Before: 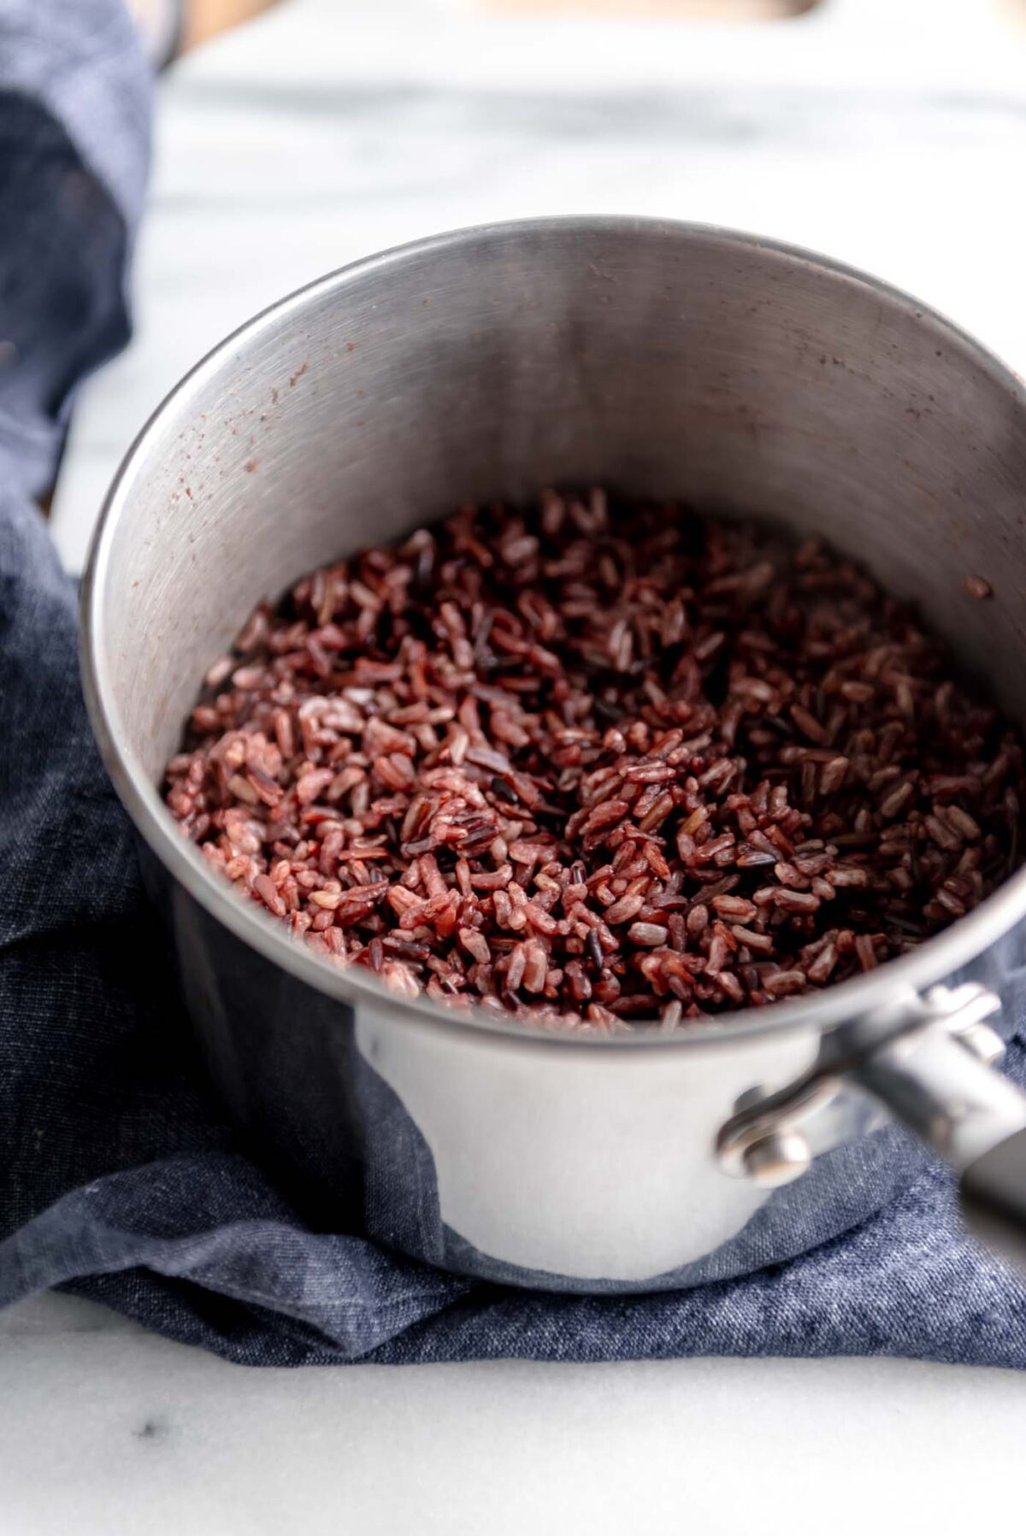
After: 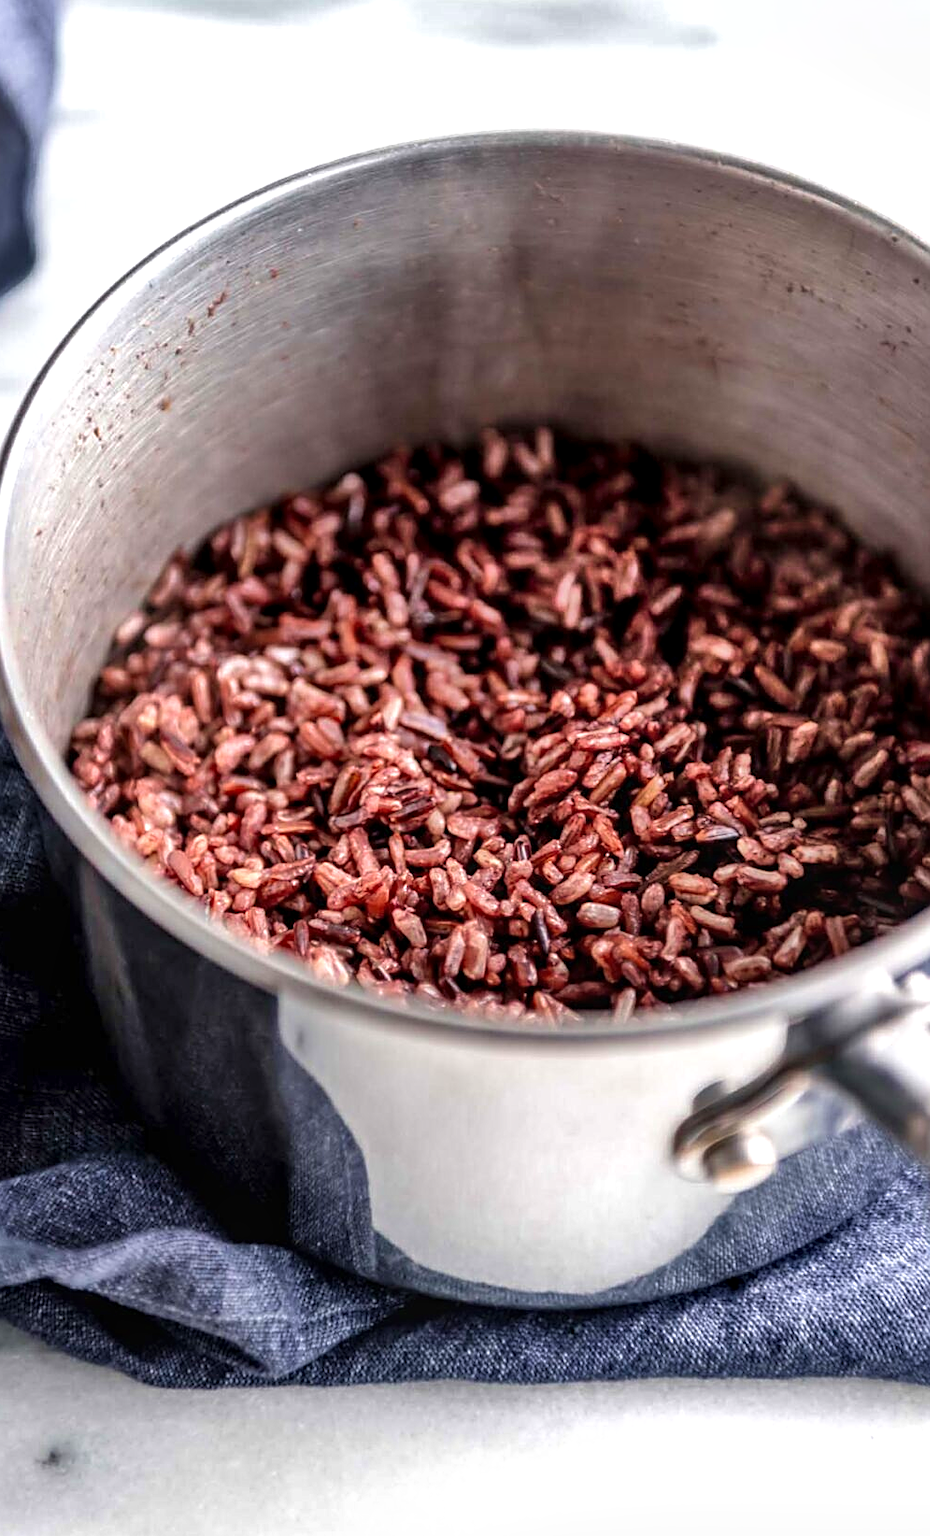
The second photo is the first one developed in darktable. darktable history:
velvia: on, module defaults
crop: left 9.833%, top 6.311%, right 7.147%, bottom 2.173%
local contrast: on, module defaults
sharpen: on, module defaults
exposure: exposure 0.338 EV, compensate highlight preservation false
shadows and highlights: shadows 59.75, soften with gaussian
